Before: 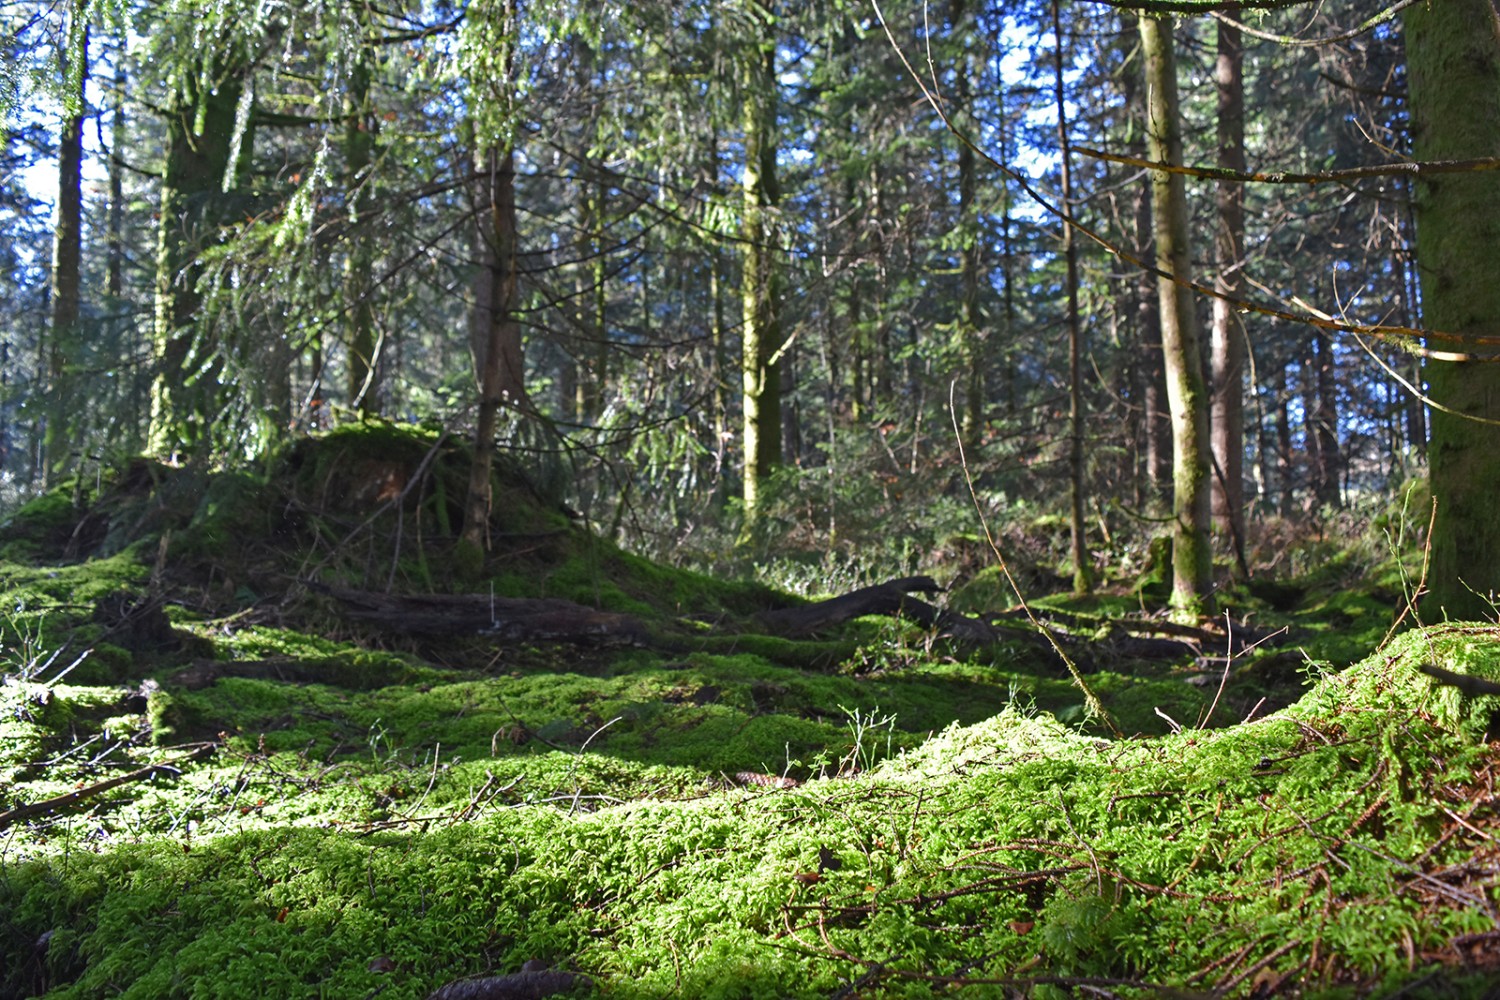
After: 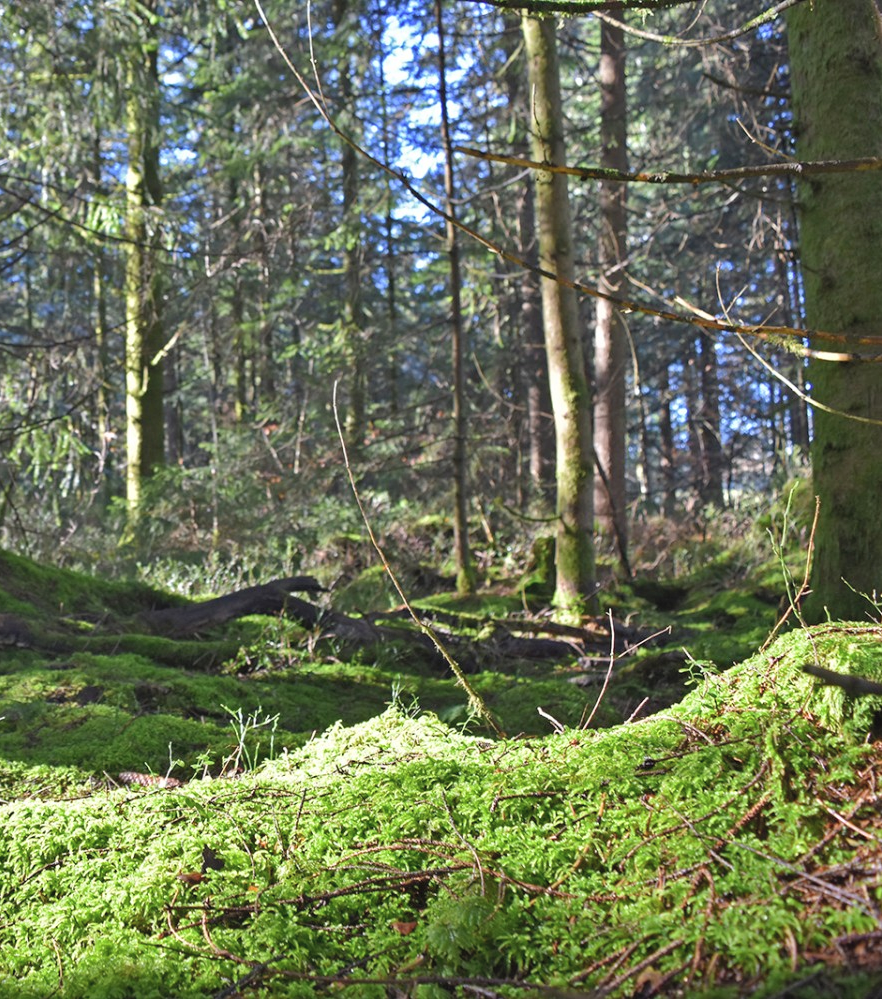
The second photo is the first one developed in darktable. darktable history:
contrast brightness saturation: brightness 0.12
crop: left 41.154%
